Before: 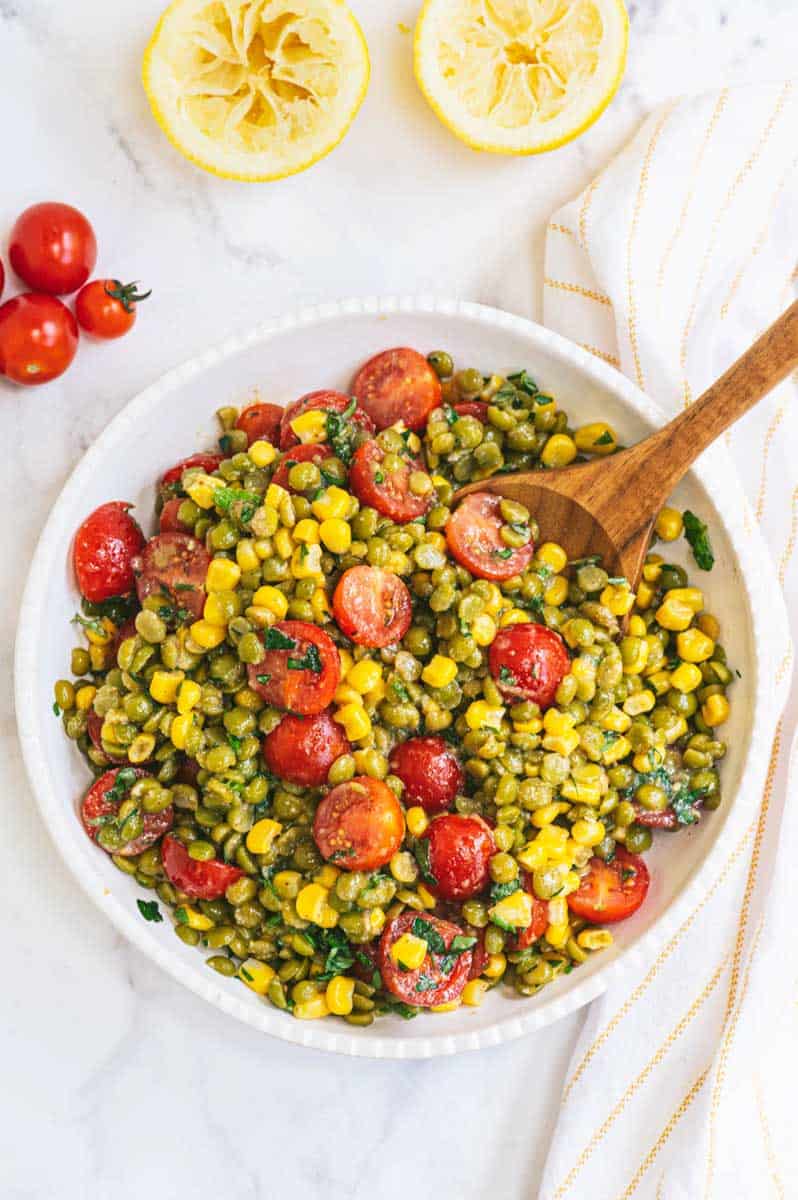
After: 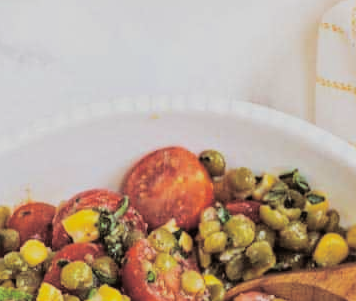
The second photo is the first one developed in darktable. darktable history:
filmic rgb: black relative exposure -7.65 EV, white relative exposure 4.56 EV, hardness 3.61, contrast 1.106
crop: left 28.64%, top 16.832%, right 26.637%, bottom 58.055%
split-toning: shadows › saturation 0.24, highlights › hue 54°, highlights › saturation 0.24
